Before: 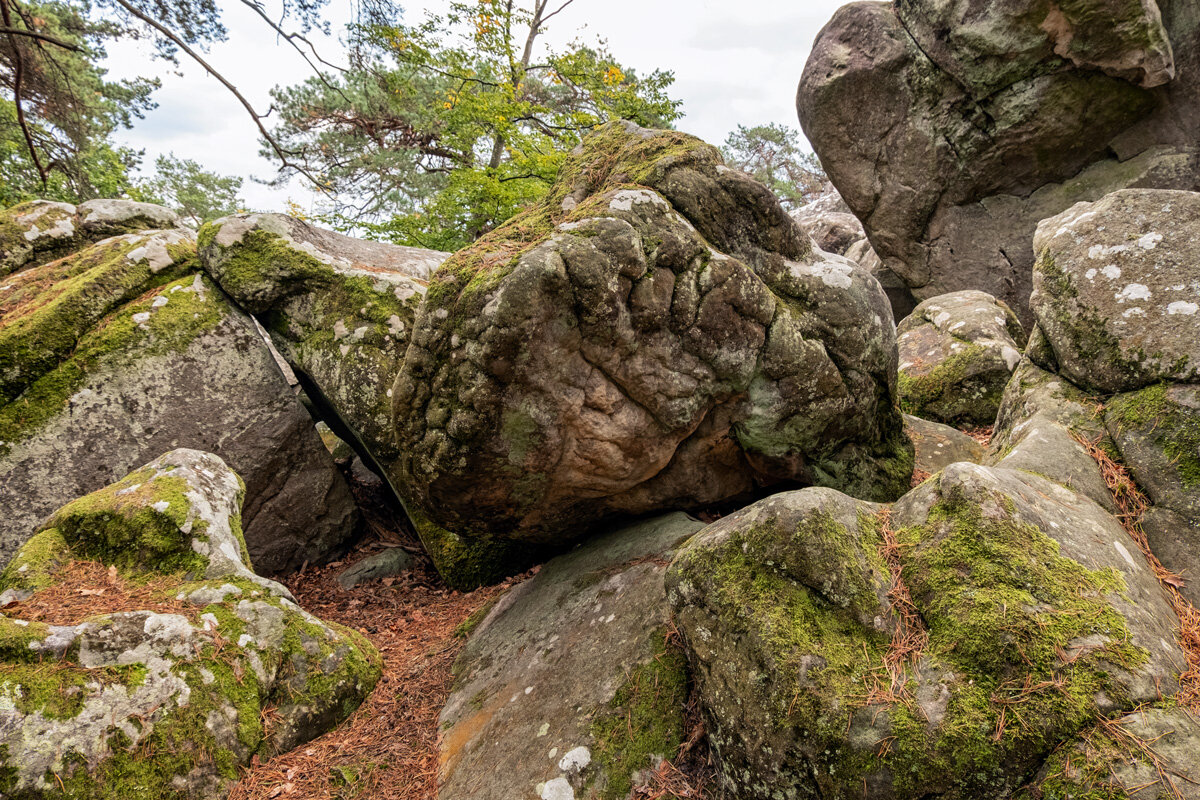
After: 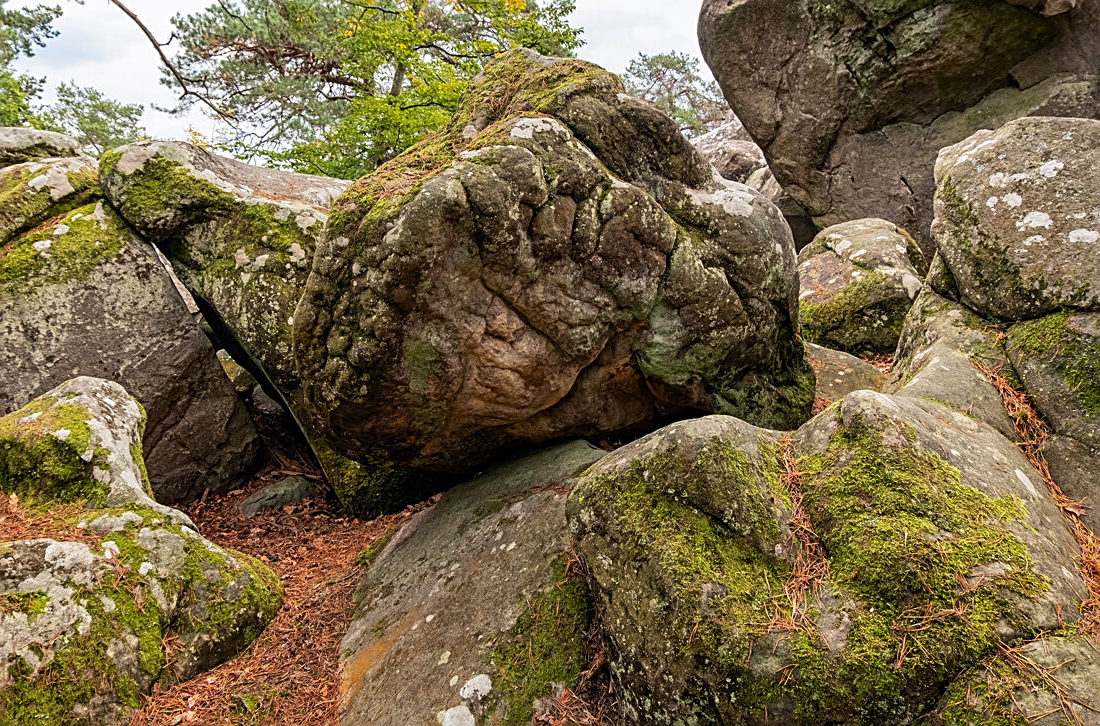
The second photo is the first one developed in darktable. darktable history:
contrast brightness saturation: saturation 0.13
crop and rotate: left 8.262%, top 9.226%
sharpen: on, module defaults
